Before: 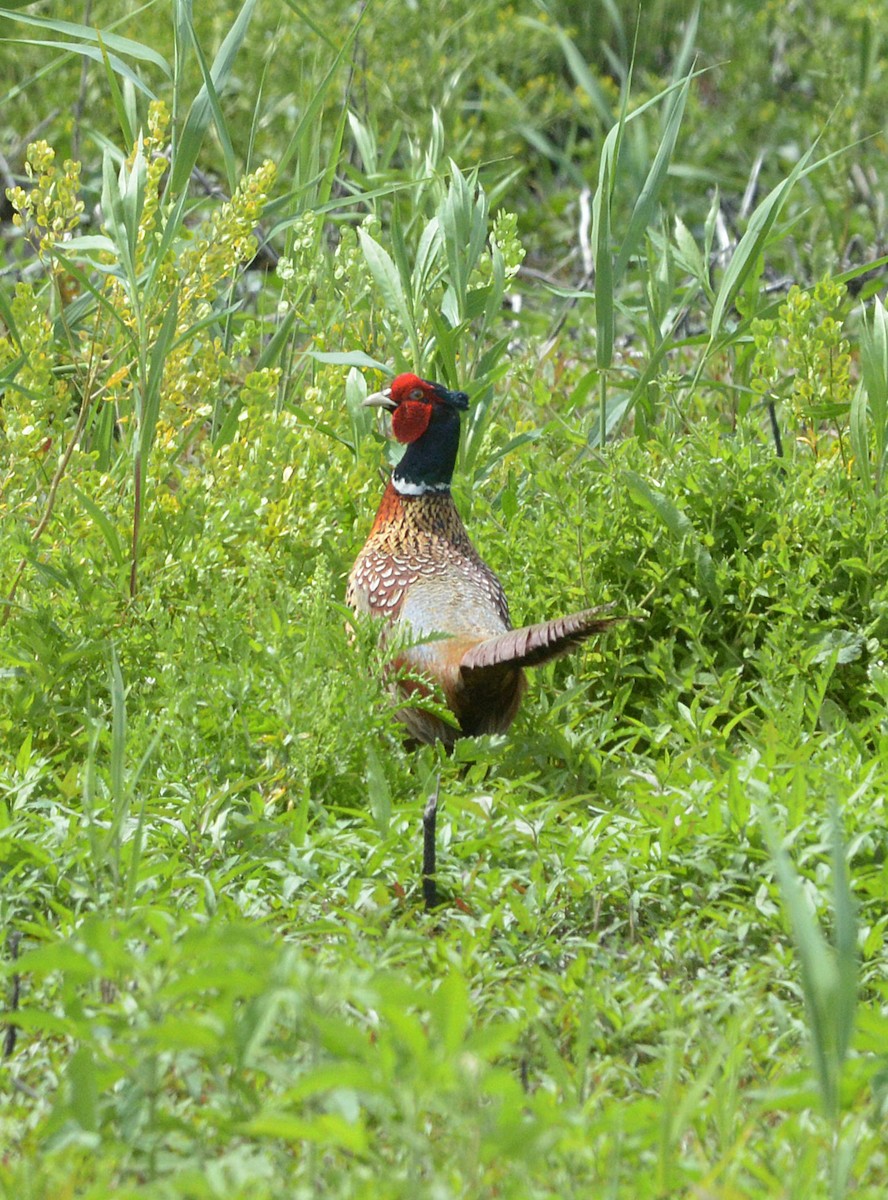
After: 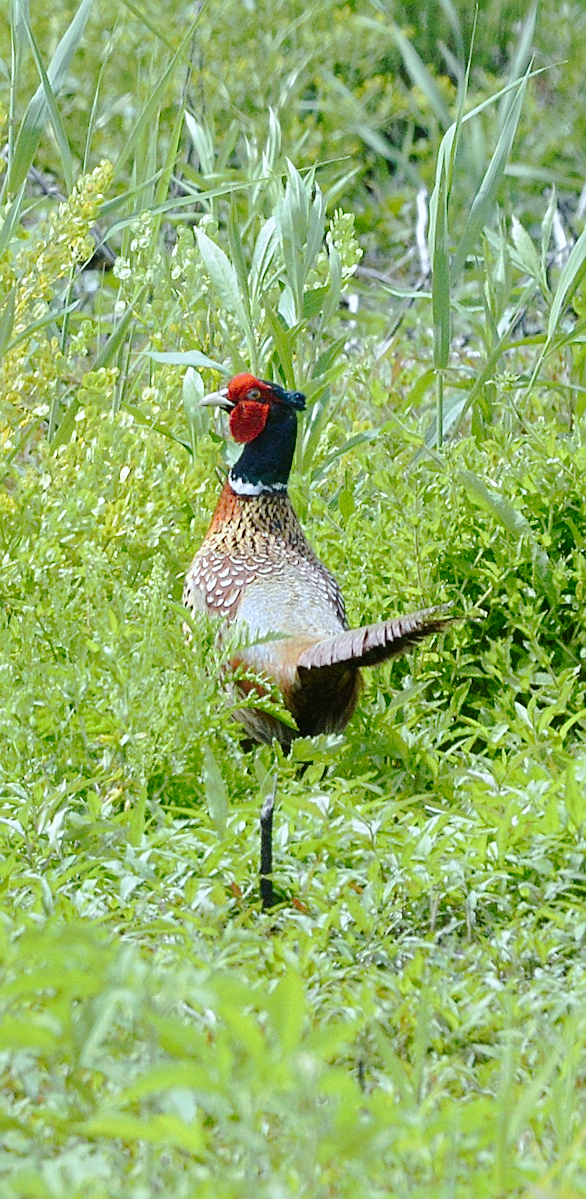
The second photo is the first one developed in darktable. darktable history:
sharpen: on, module defaults
white balance: red 0.924, blue 1.095
crop and rotate: left 18.442%, right 15.508%
tone curve: curves: ch0 [(0, 0) (0.003, 0.002) (0.011, 0.008) (0.025, 0.016) (0.044, 0.026) (0.069, 0.04) (0.1, 0.061) (0.136, 0.104) (0.177, 0.15) (0.224, 0.22) (0.277, 0.307) (0.335, 0.399) (0.399, 0.492) (0.468, 0.575) (0.543, 0.638) (0.623, 0.701) (0.709, 0.778) (0.801, 0.85) (0.898, 0.934) (1, 1)], preserve colors none
